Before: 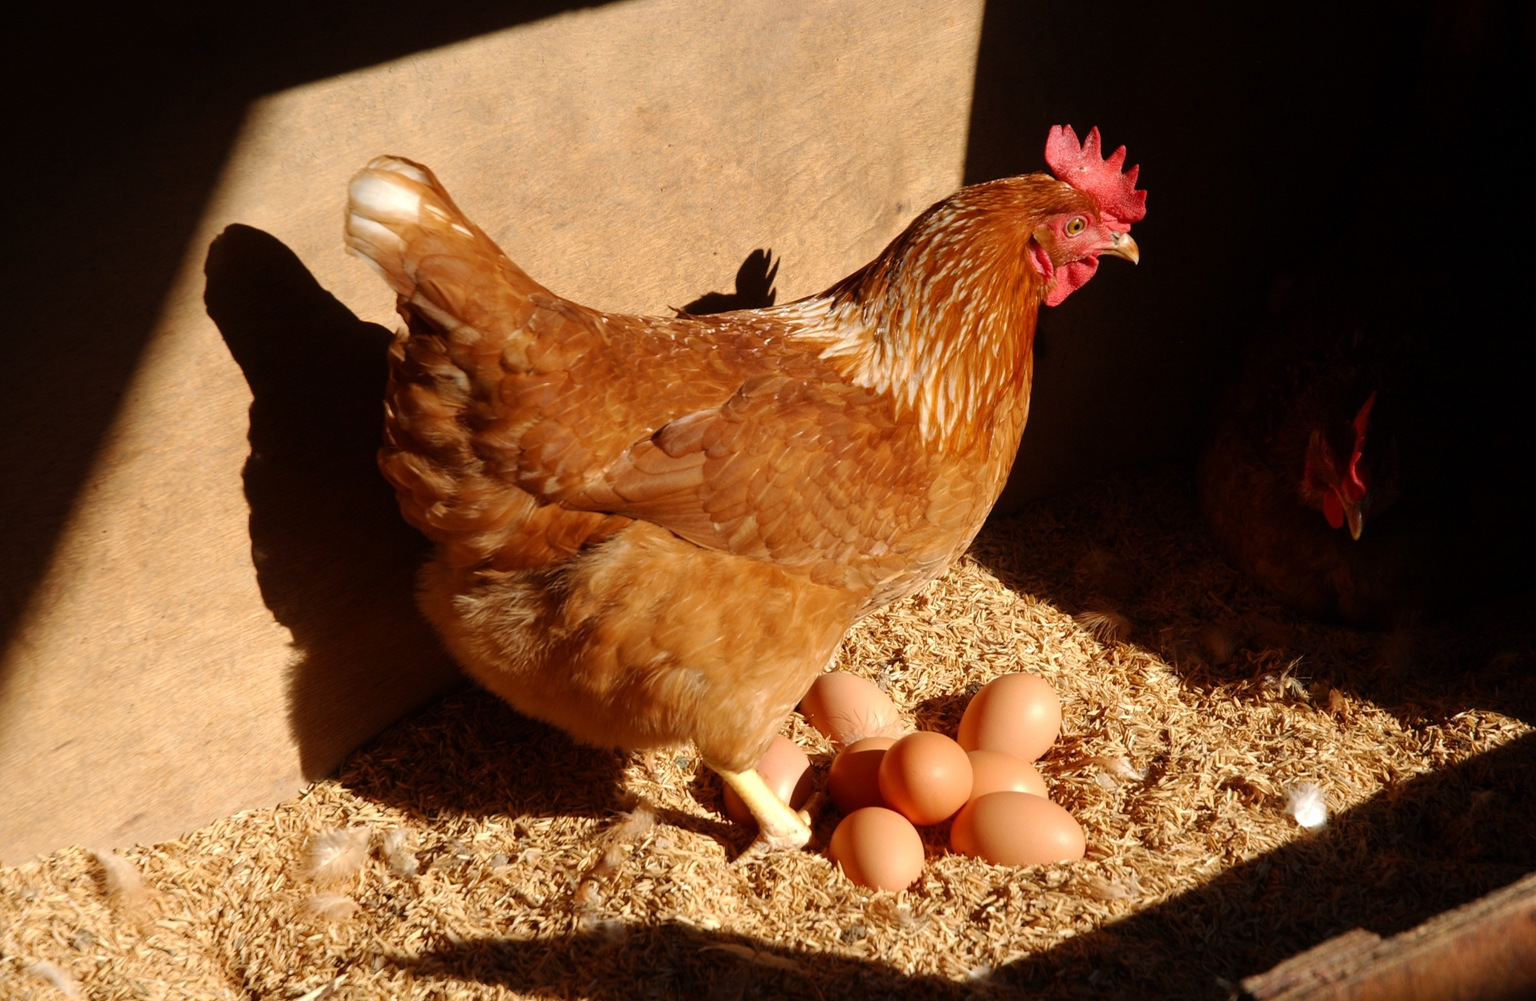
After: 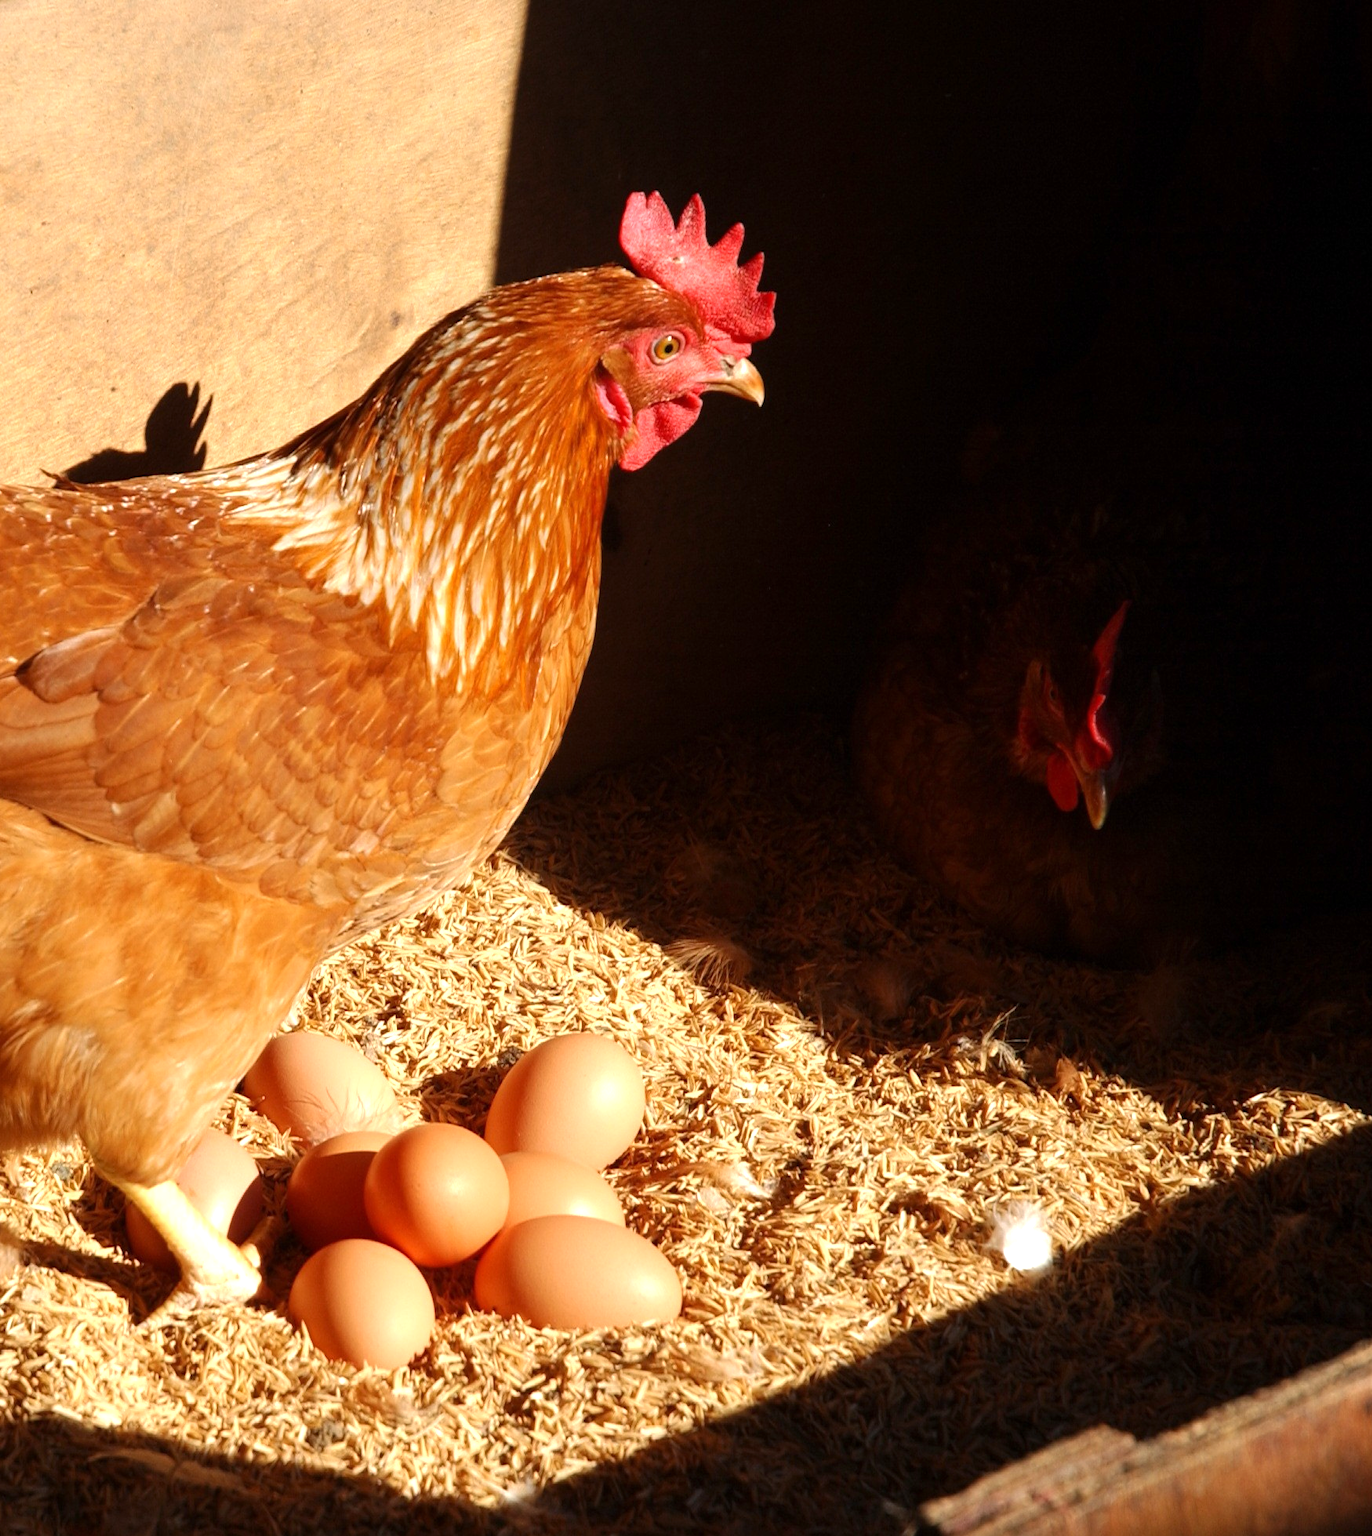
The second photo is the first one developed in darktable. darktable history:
exposure: exposure 0.561 EV, compensate highlight preservation false
crop: left 41.762%
